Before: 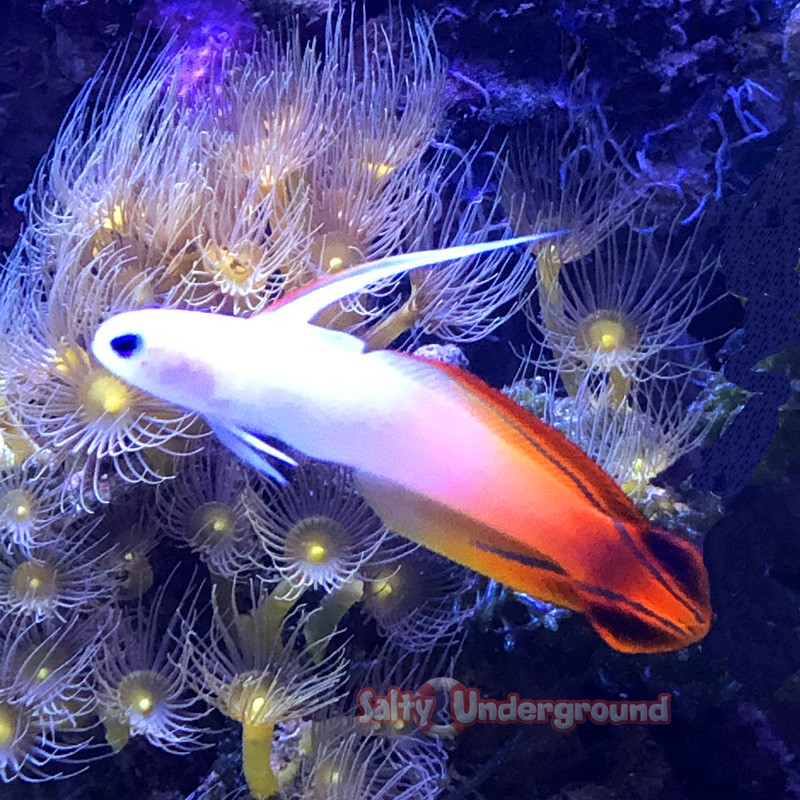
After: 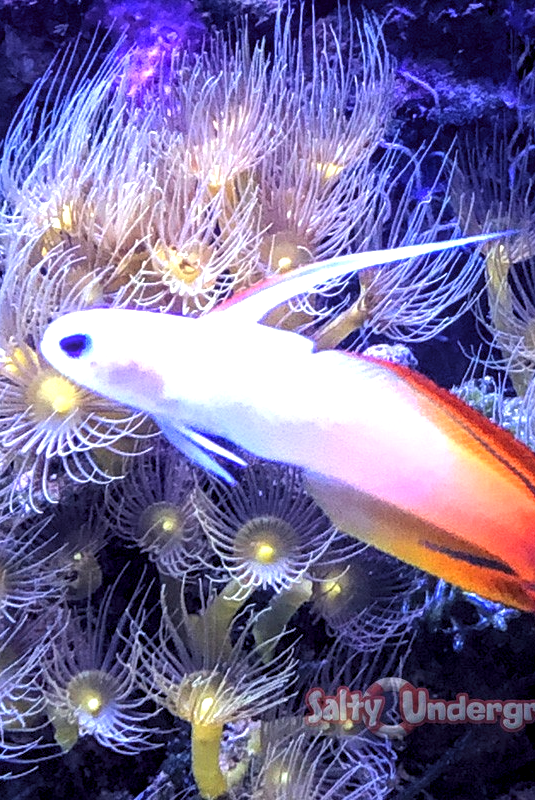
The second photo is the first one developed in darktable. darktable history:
exposure: black level correction 0, exposure 0.498 EV, compensate highlight preservation false
crop and rotate: left 6.393%, right 26.675%
levels: levels [0.031, 0.5, 0.969]
local contrast: detail 130%
